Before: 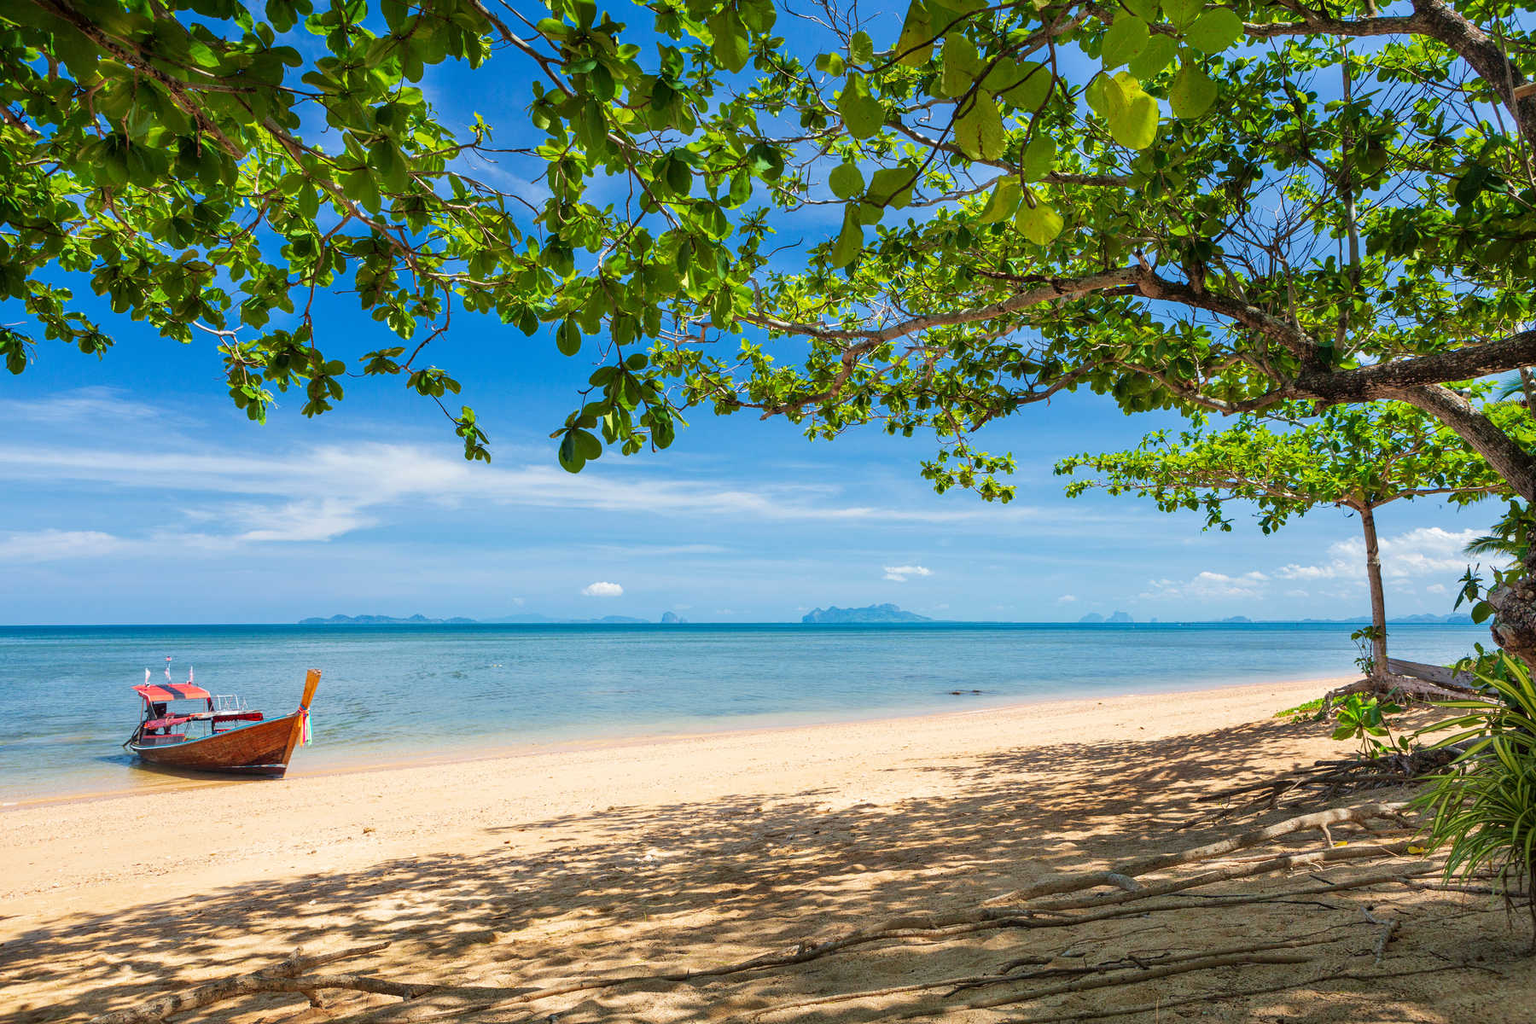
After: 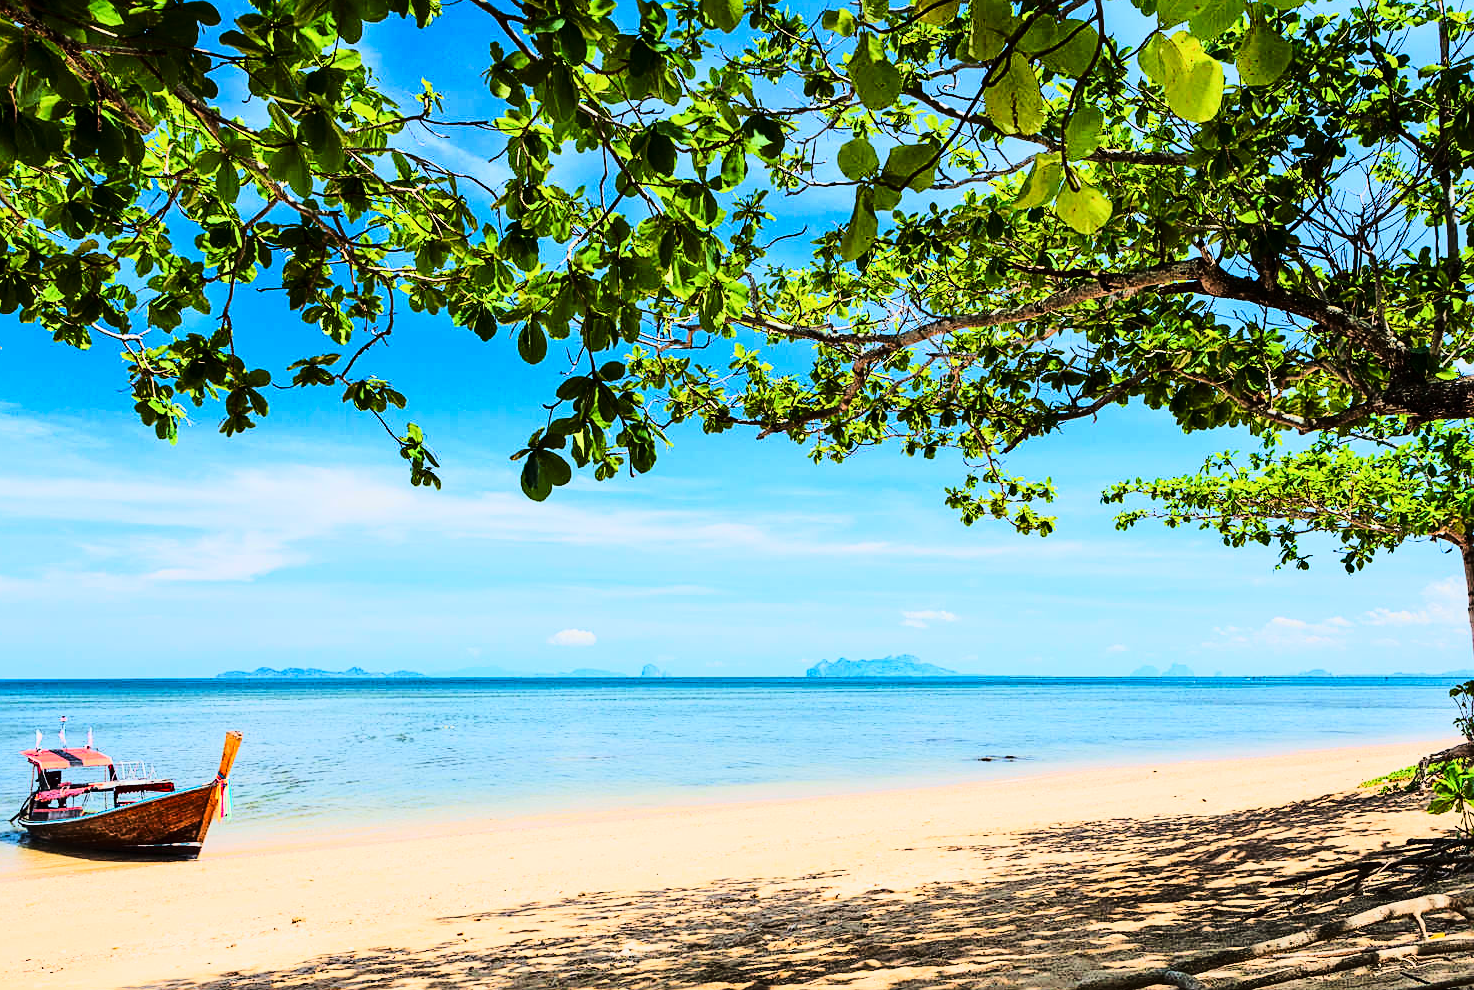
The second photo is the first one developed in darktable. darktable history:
crop and rotate: left 7.468%, top 4.492%, right 10.603%, bottom 13.007%
tone curve: curves: ch0 [(0, 0) (0.003, 0.001) (0.011, 0.004) (0.025, 0.009) (0.044, 0.016) (0.069, 0.025) (0.1, 0.036) (0.136, 0.059) (0.177, 0.103) (0.224, 0.175) (0.277, 0.274) (0.335, 0.395) (0.399, 0.52) (0.468, 0.635) (0.543, 0.733) (0.623, 0.817) (0.709, 0.888) (0.801, 0.93) (0.898, 0.964) (1, 1)], color space Lab, linked channels, preserve colors none
contrast brightness saturation: contrast 0.274
sharpen: amount 0.489
shadows and highlights: shadows 25.82, white point adjustment -3.18, highlights -30.21, highlights color adjustment 32.05%
tone equalizer: mask exposure compensation -0.494 EV
